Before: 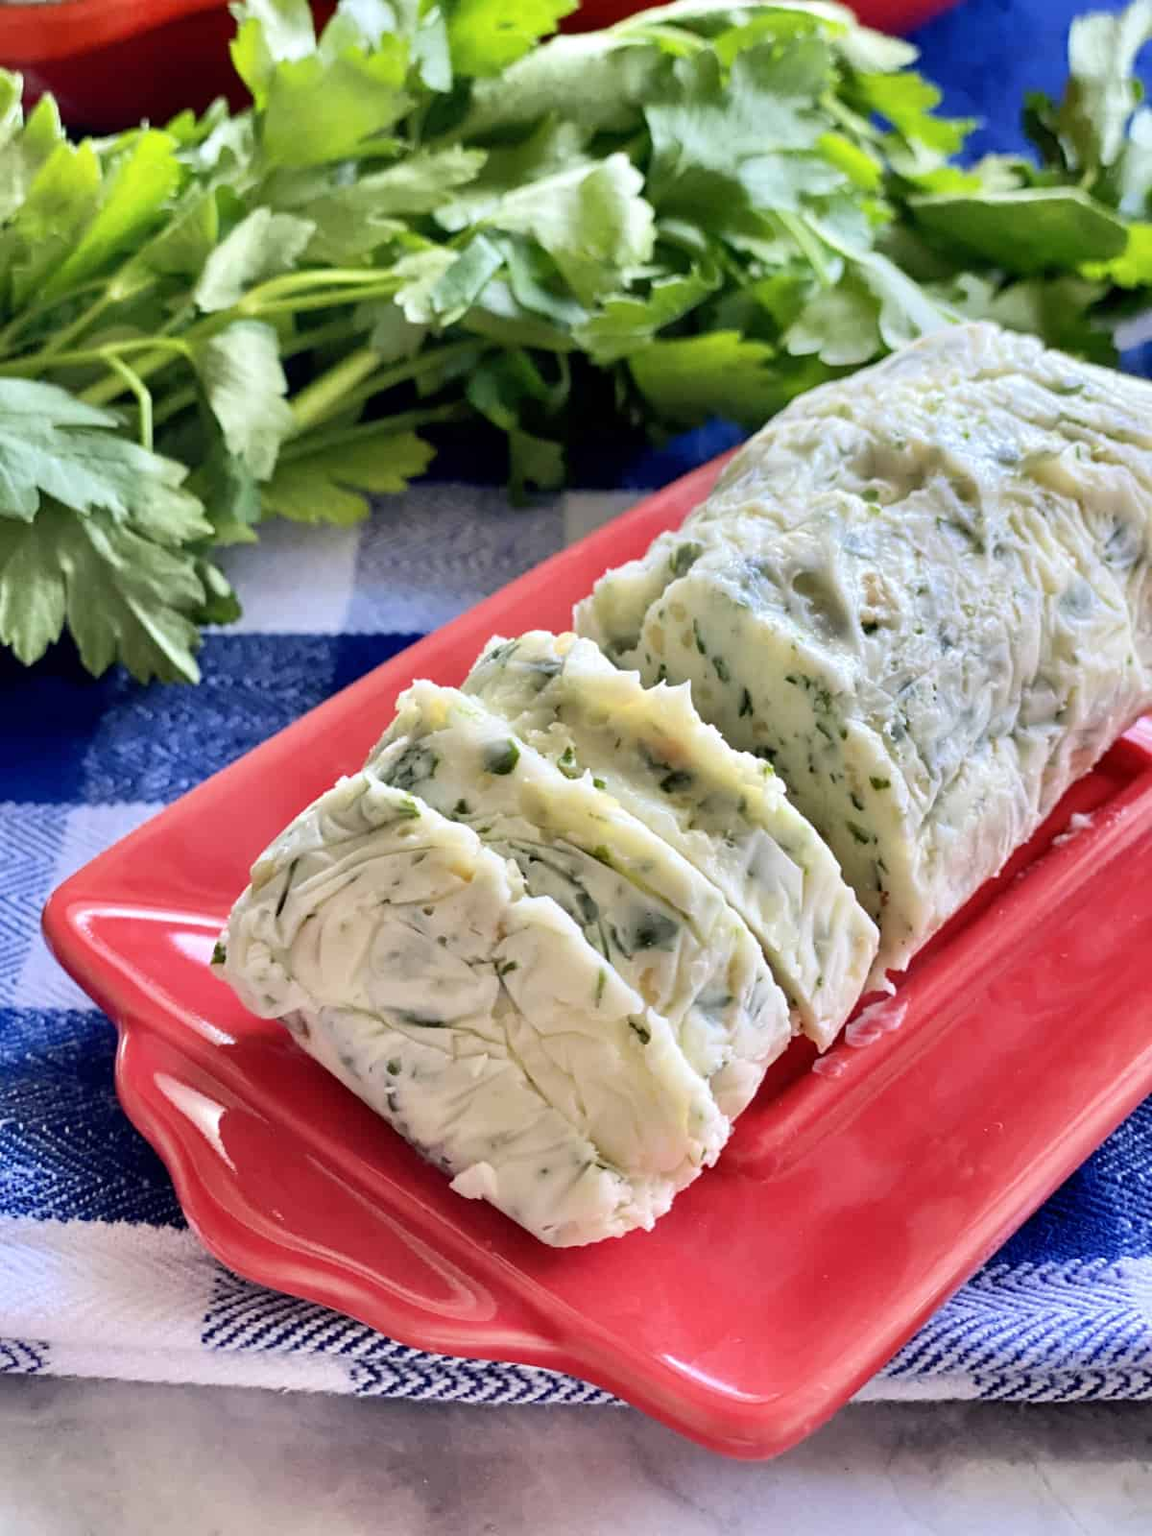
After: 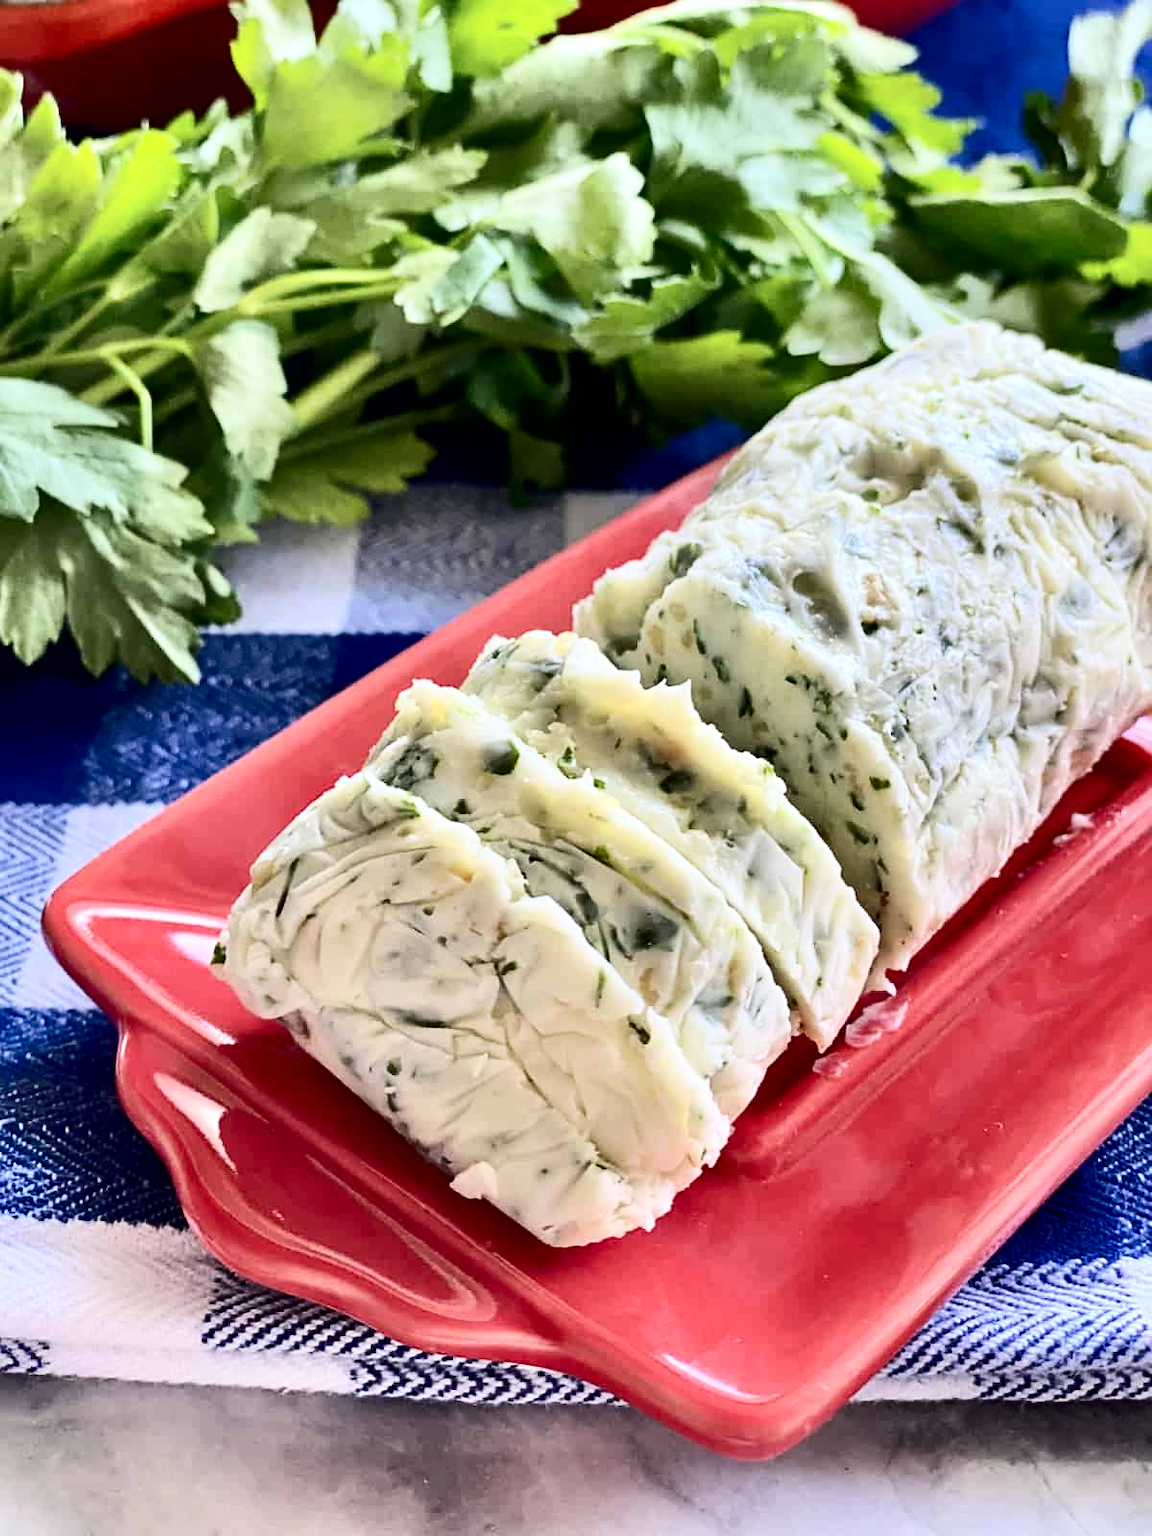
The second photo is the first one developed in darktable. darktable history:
contrast brightness saturation: contrast 0.291
sharpen: amount 0.208
